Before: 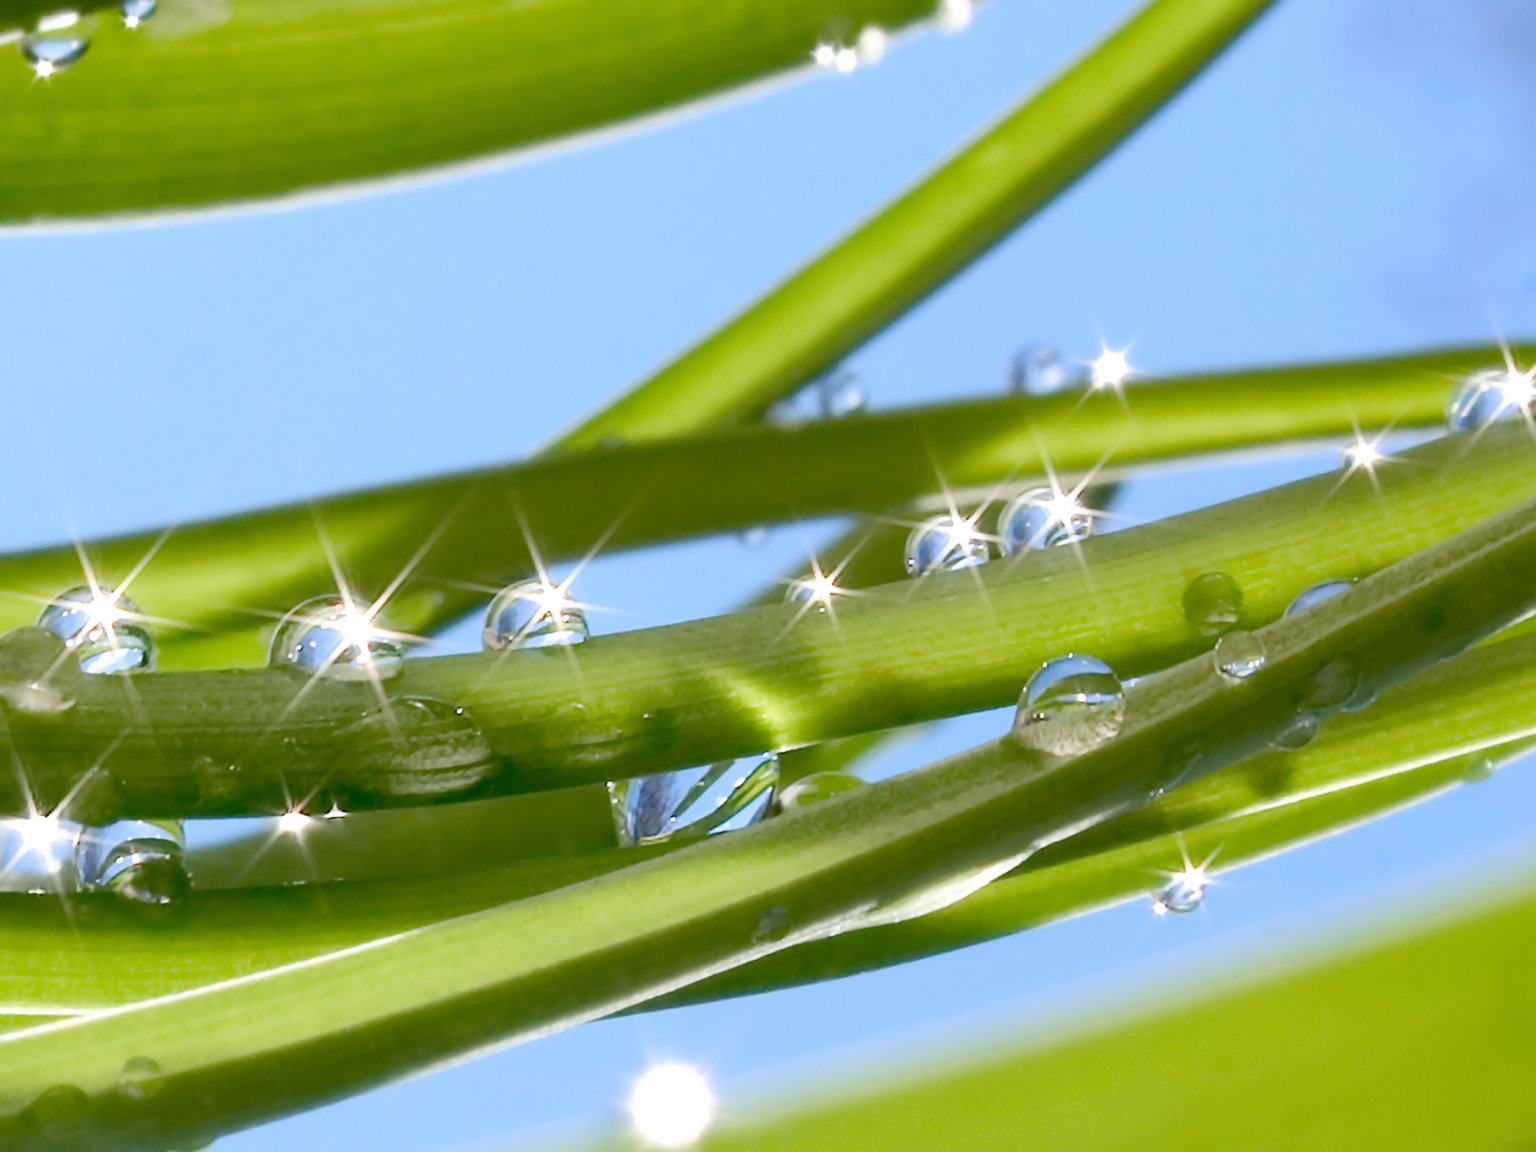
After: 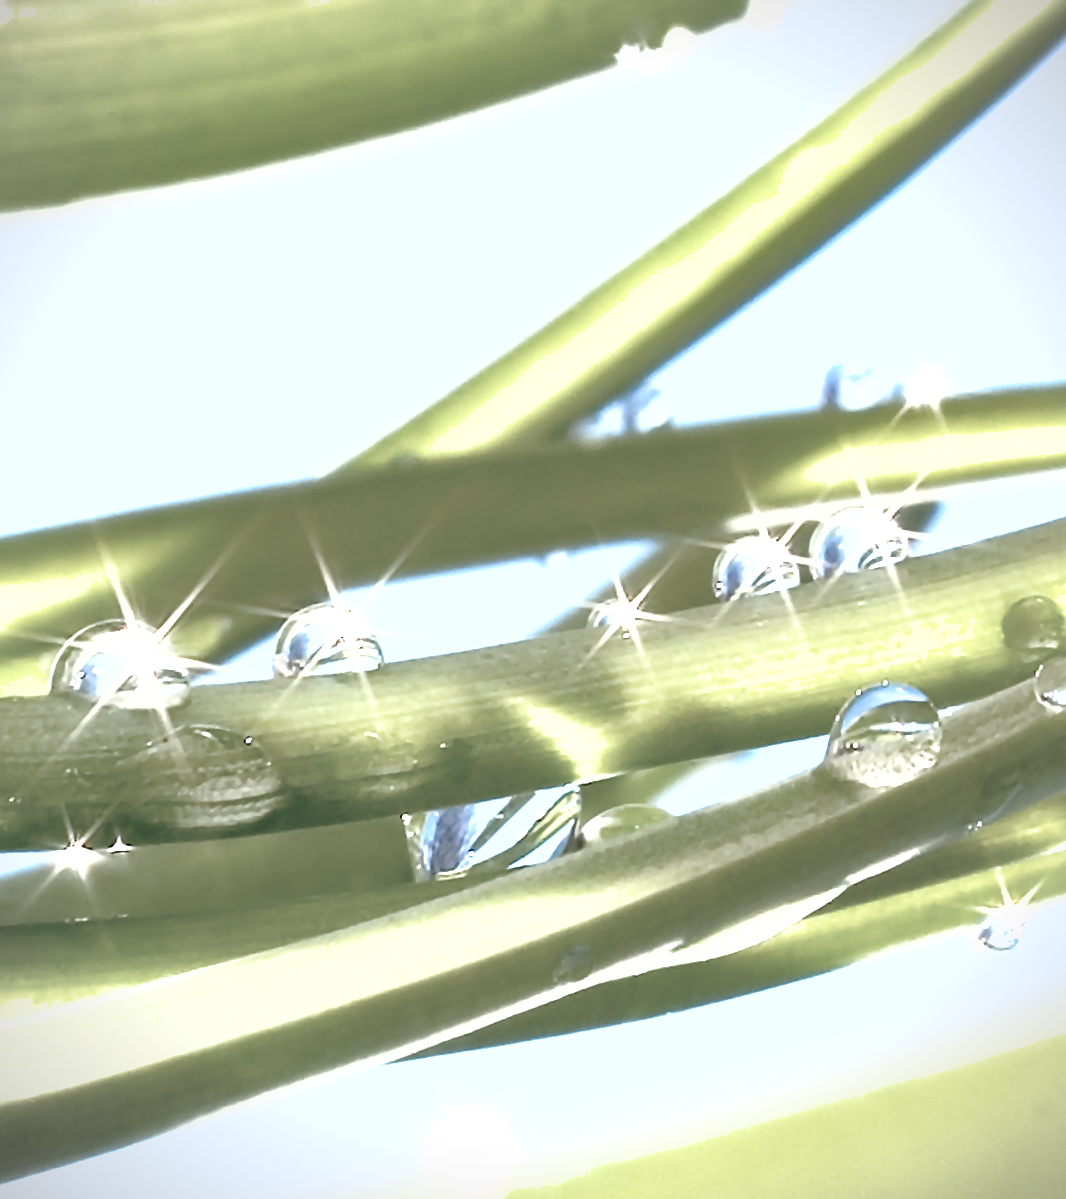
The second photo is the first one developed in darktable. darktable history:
exposure: black level correction 0, exposure 1.2 EV, compensate highlight preservation false
crop and rotate: left 14.385%, right 18.948%
sharpen: radius 1.864, amount 0.398, threshold 1.271
white balance: emerald 1
color zones: curves: ch1 [(0.238, 0.163) (0.476, 0.2) (0.733, 0.322) (0.848, 0.134)]
vignetting: fall-off start 91.19%
shadows and highlights: on, module defaults
